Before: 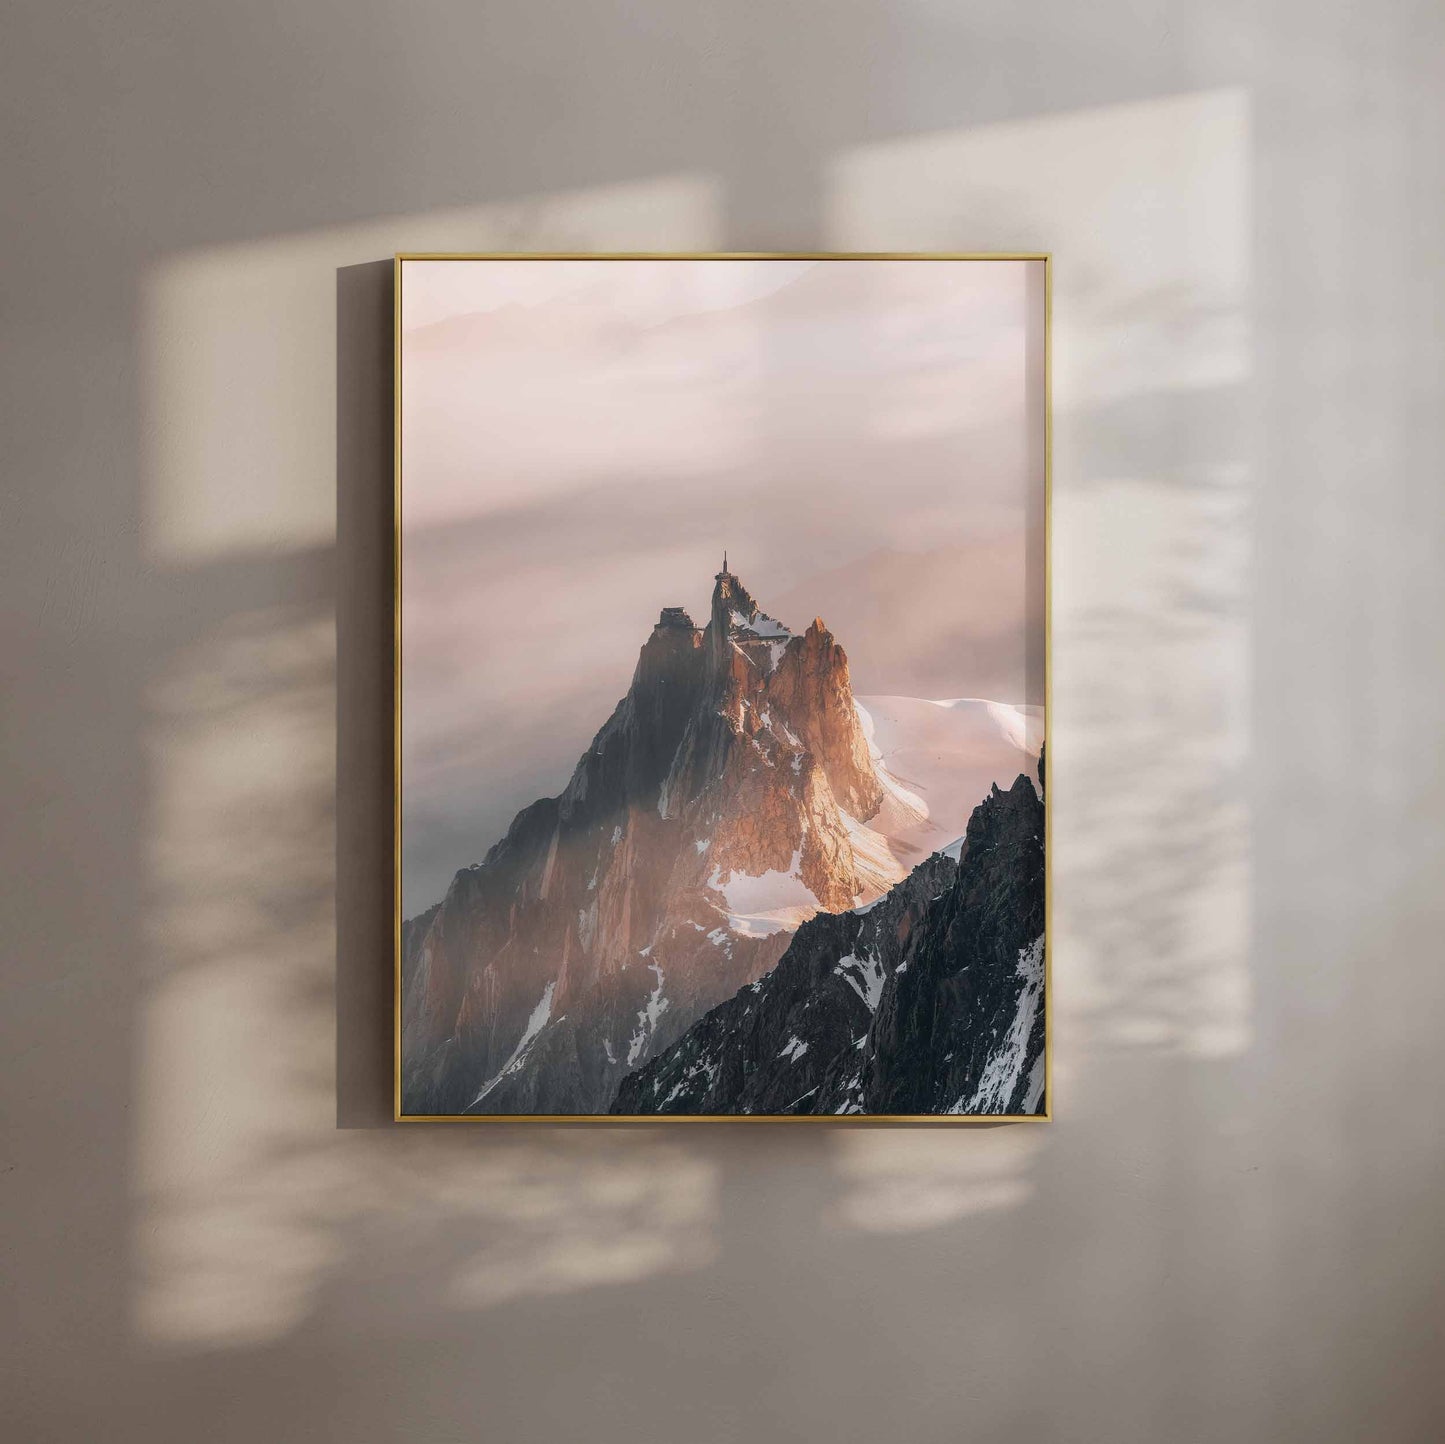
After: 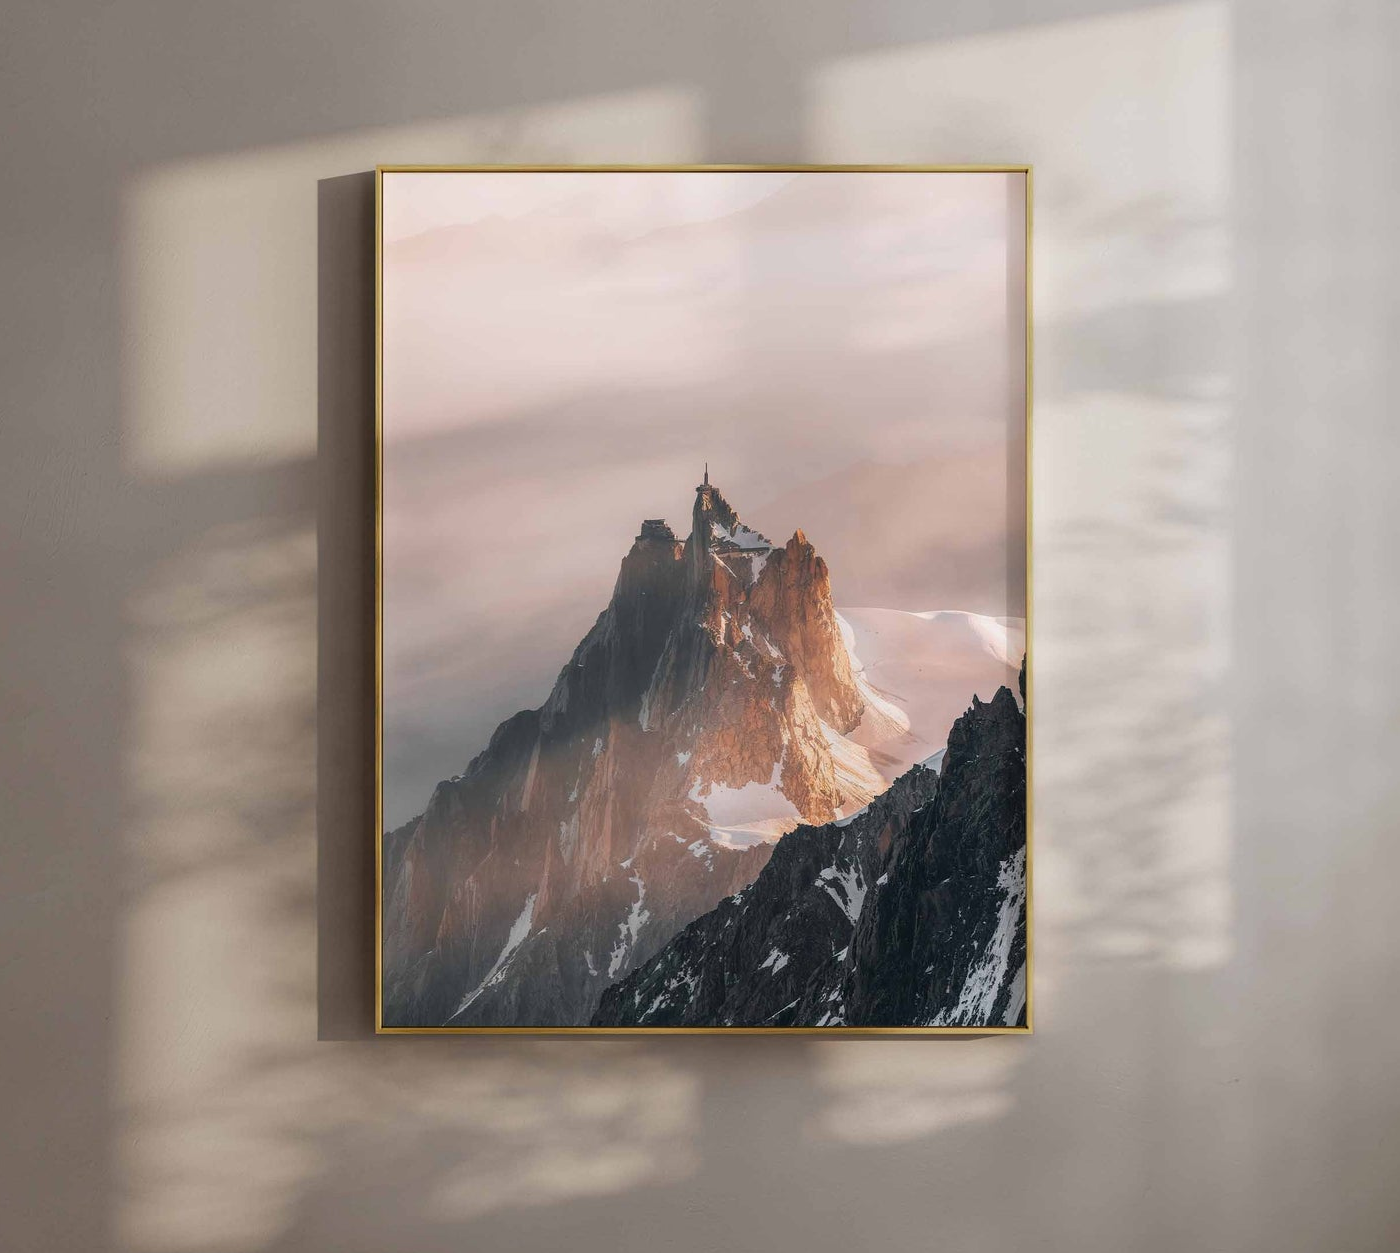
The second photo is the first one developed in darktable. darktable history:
crop: left 1.352%, top 6.148%, right 1.757%, bottom 7.054%
